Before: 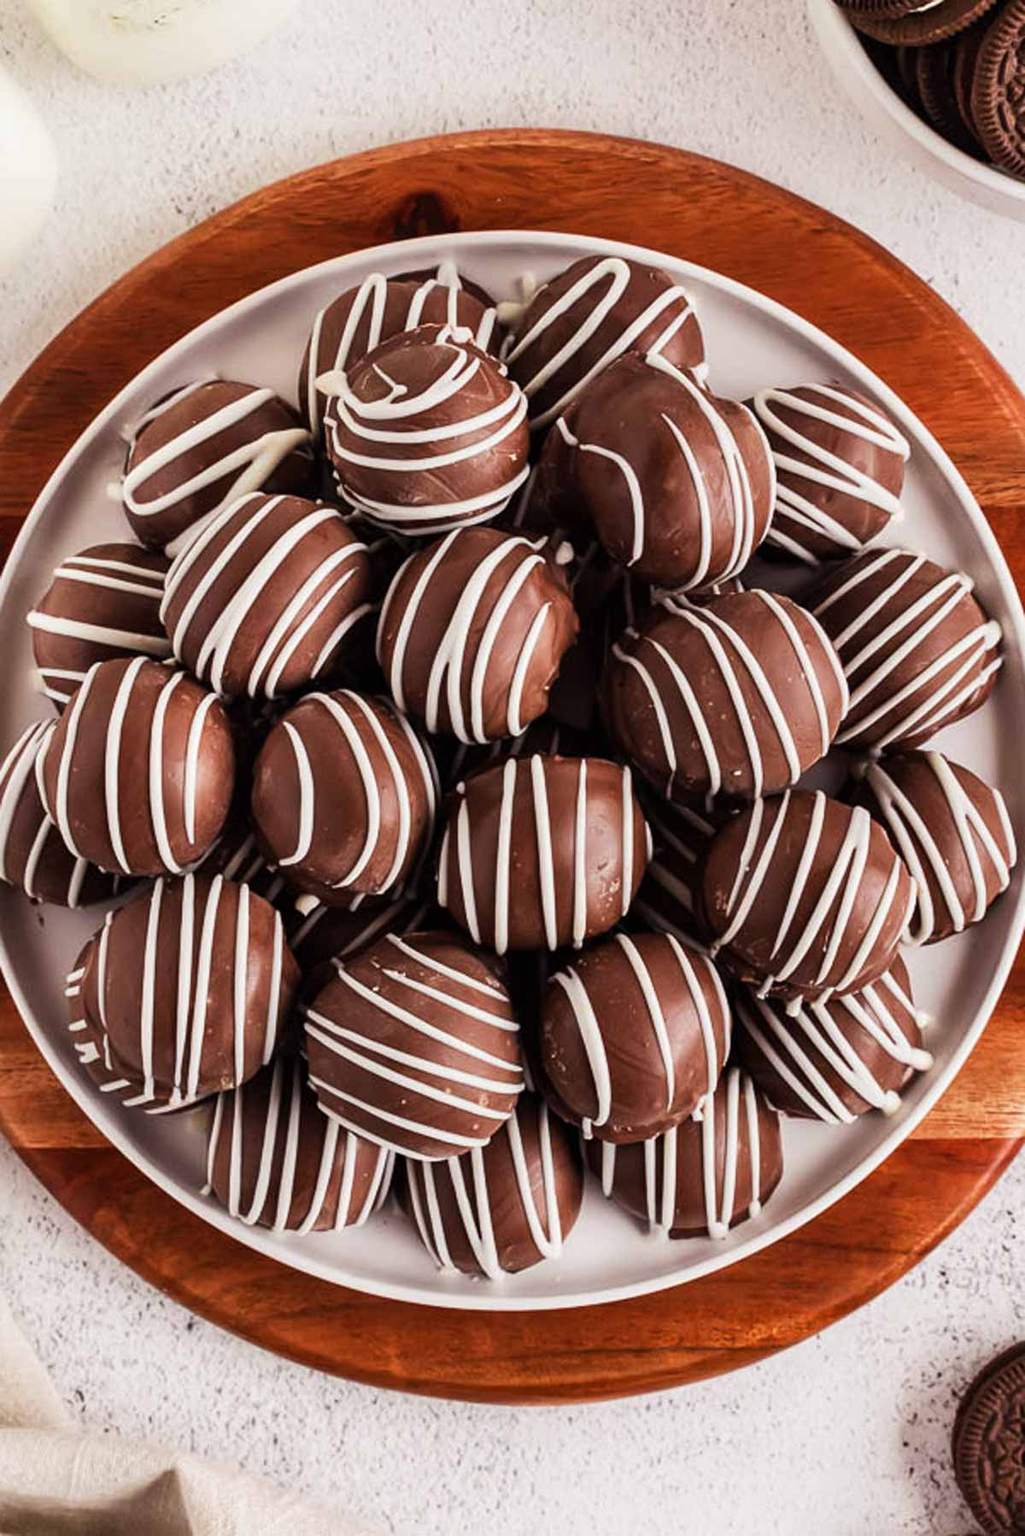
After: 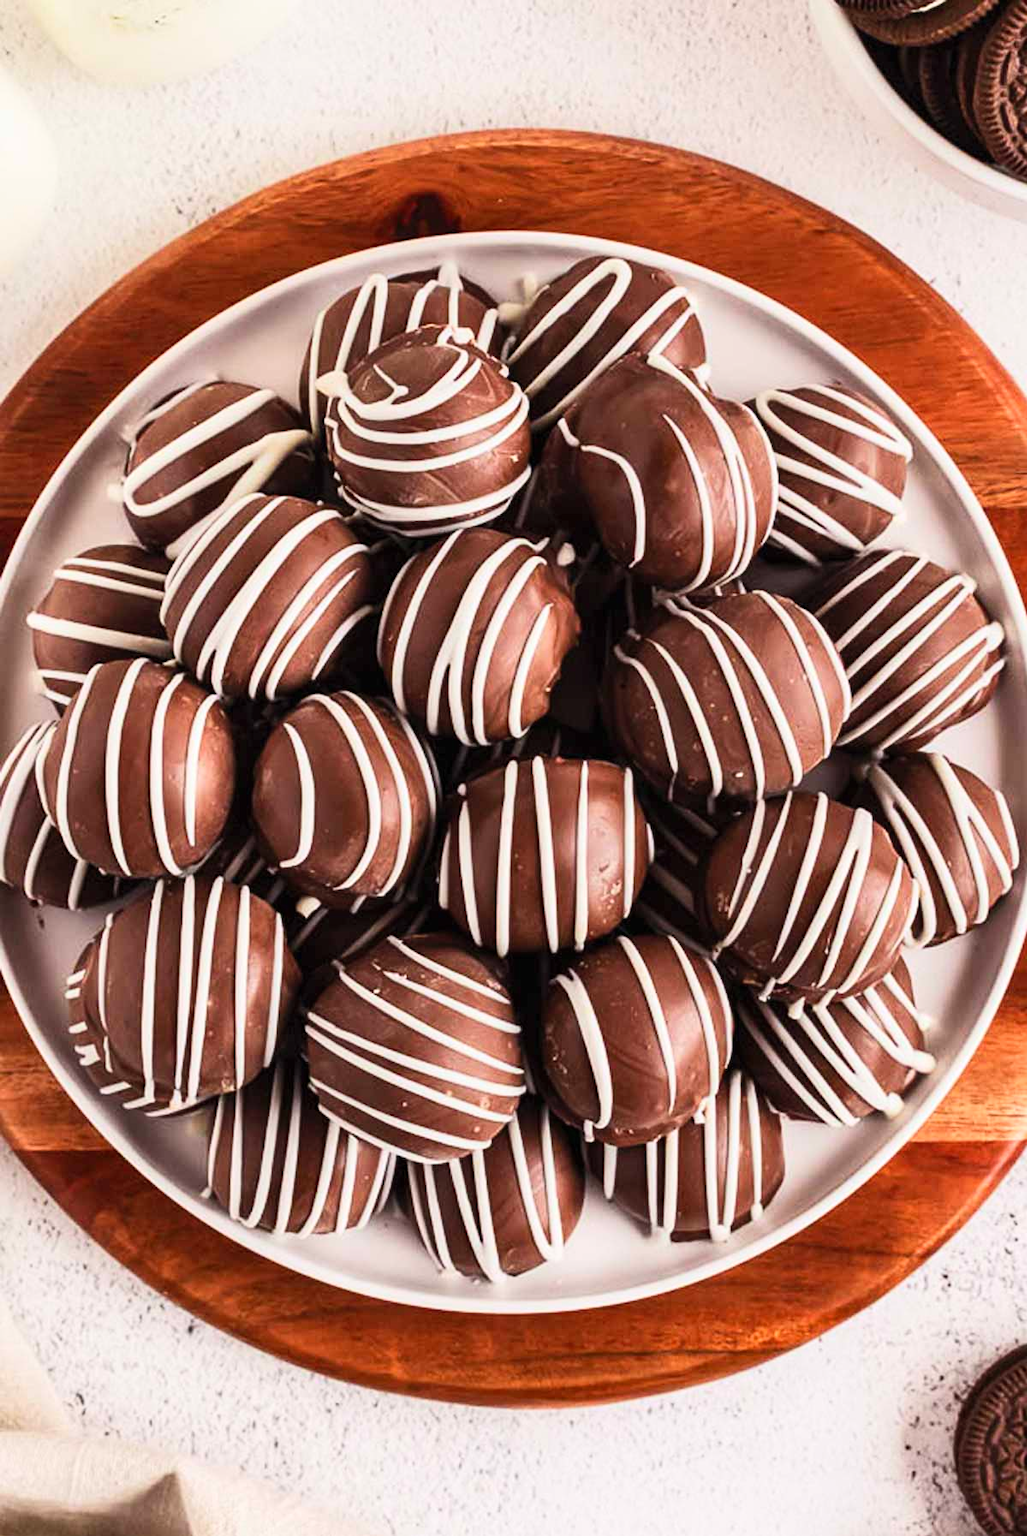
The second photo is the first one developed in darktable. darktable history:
contrast brightness saturation: contrast 0.2, brightness 0.15, saturation 0.14
crop: top 0.05%, bottom 0.098%
